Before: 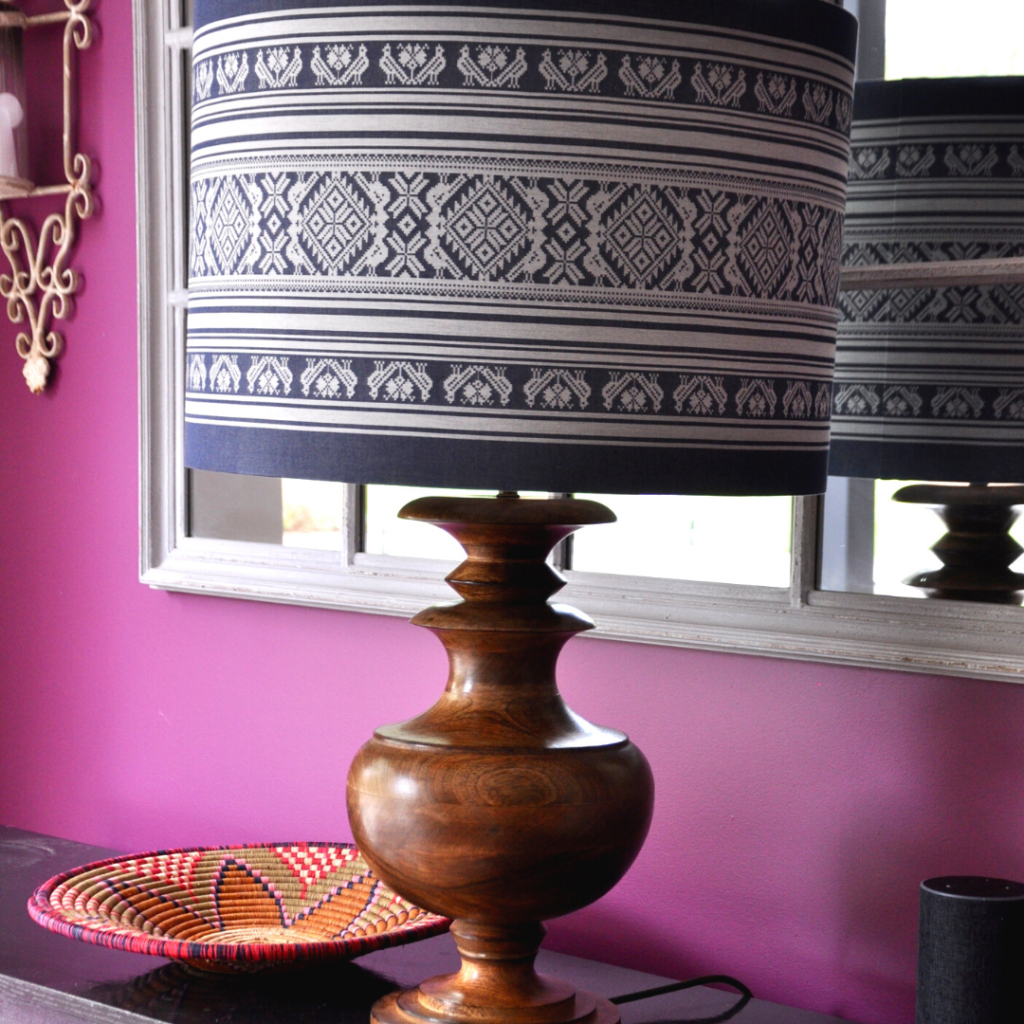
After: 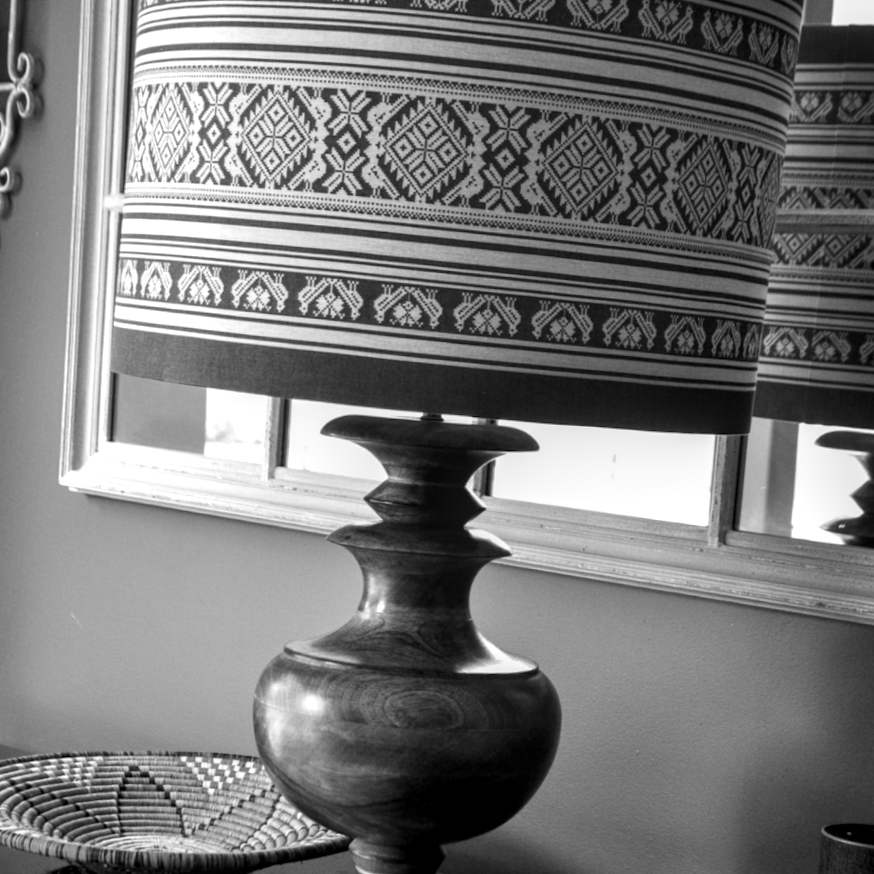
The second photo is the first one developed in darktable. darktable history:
crop and rotate: angle -3.27°, left 5.211%, top 5.211%, right 4.607%, bottom 4.607%
local contrast: highlights 35%, detail 135%
monochrome: on, module defaults
